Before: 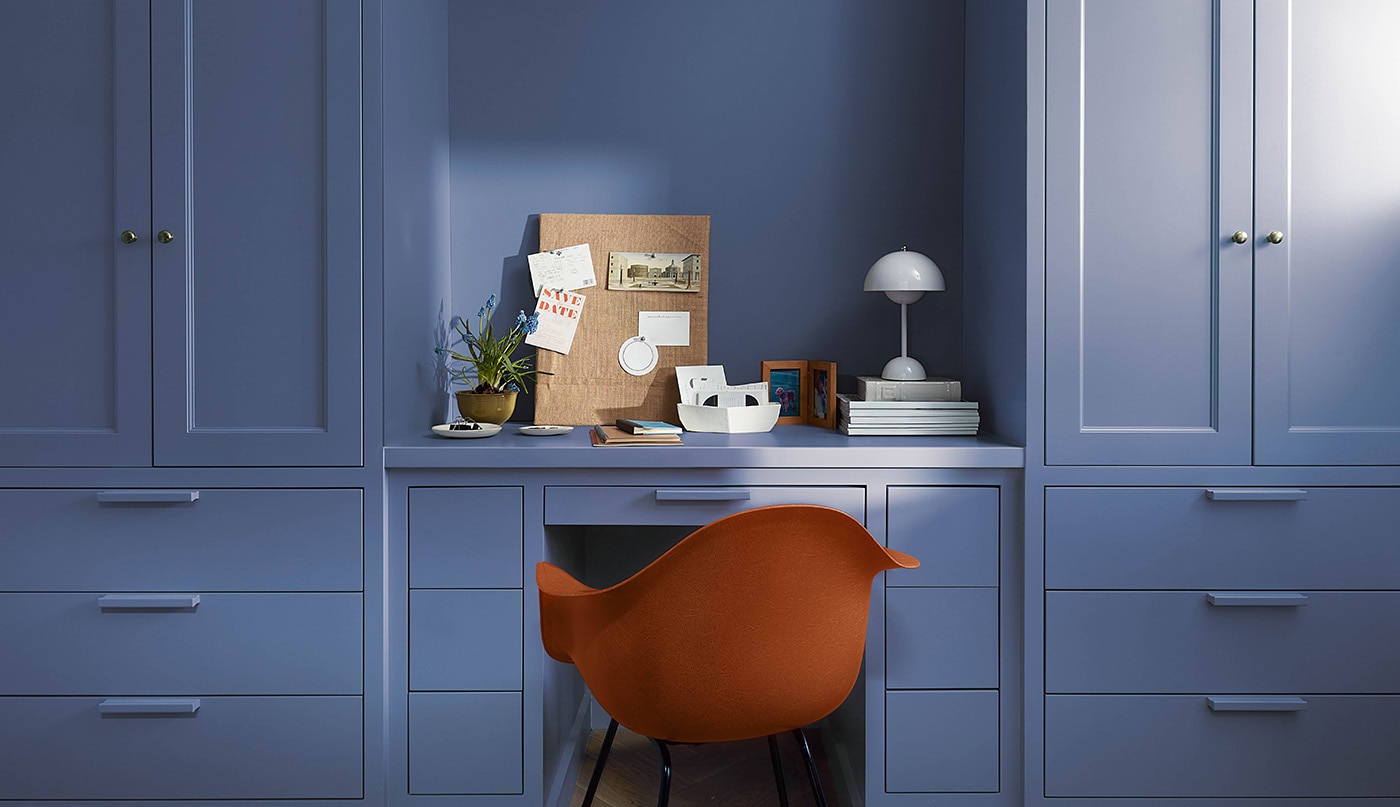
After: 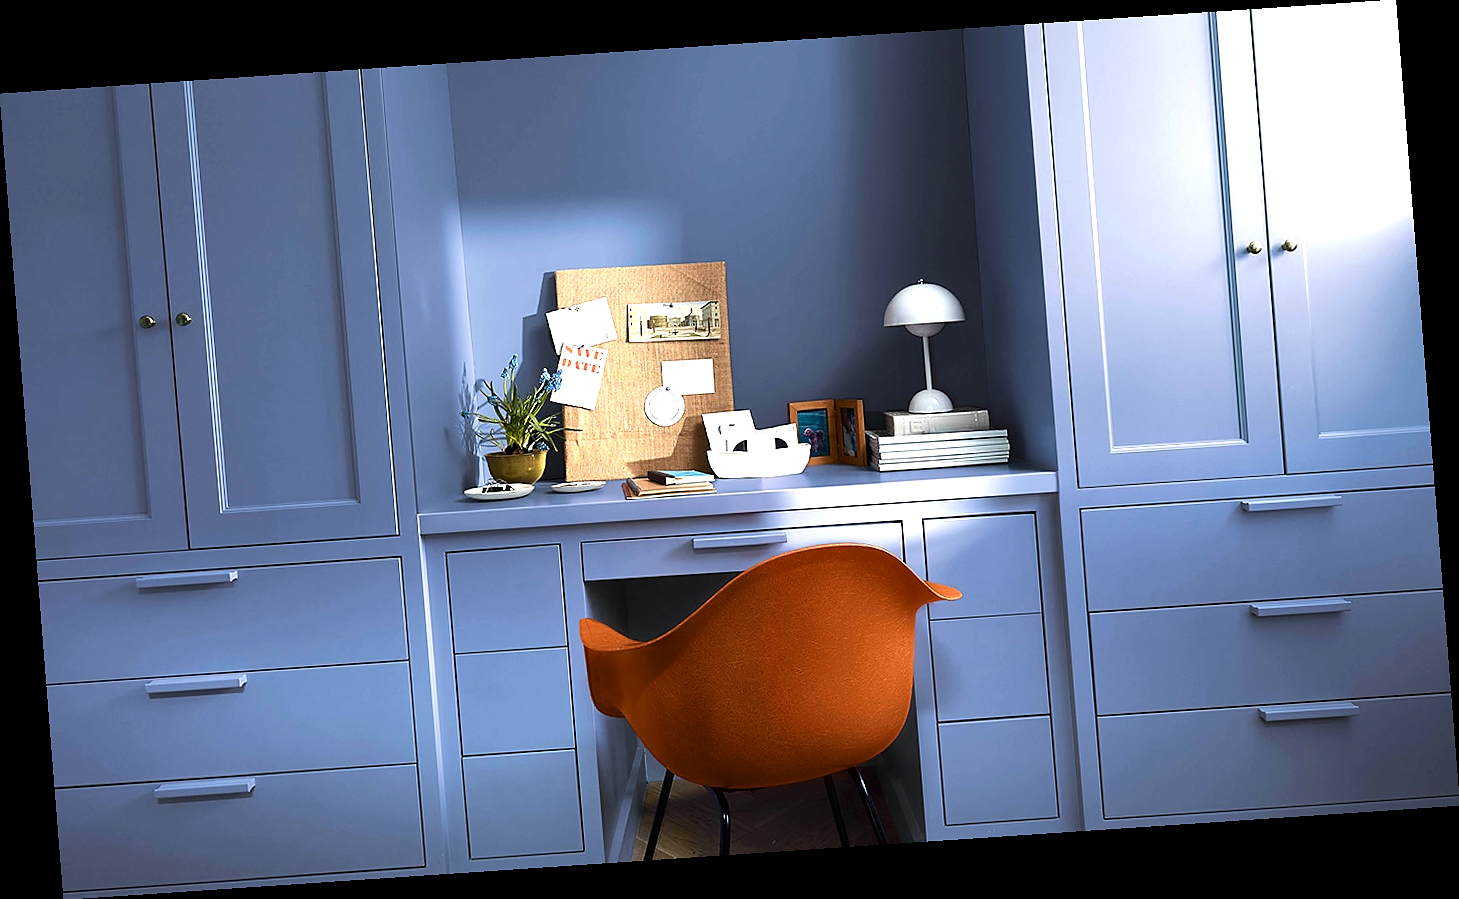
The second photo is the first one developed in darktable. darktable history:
color balance rgb: perceptual saturation grading › global saturation 10%, global vibrance 10%
sharpen: radius 1, threshold 1
tone equalizer: -8 EV -0.75 EV, -7 EV -0.7 EV, -6 EV -0.6 EV, -5 EV -0.4 EV, -3 EV 0.4 EV, -2 EV 0.6 EV, -1 EV 0.7 EV, +0 EV 0.75 EV, edges refinement/feathering 500, mask exposure compensation -1.57 EV, preserve details no
exposure: black level correction 0.001, exposure 0.5 EV, compensate exposure bias true, compensate highlight preservation false
rotate and perspective: rotation -4.2°, shear 0.006, automatic cropping off
